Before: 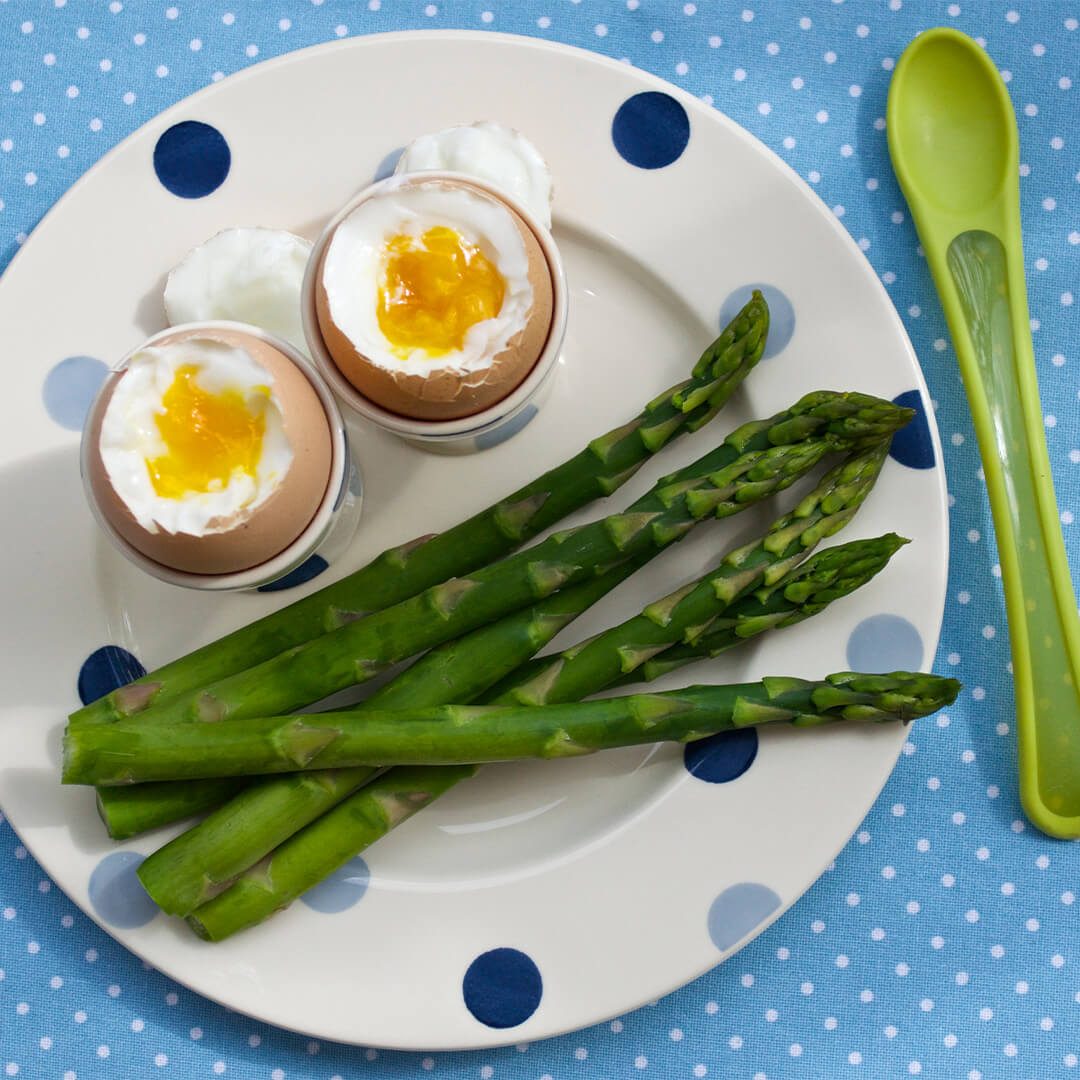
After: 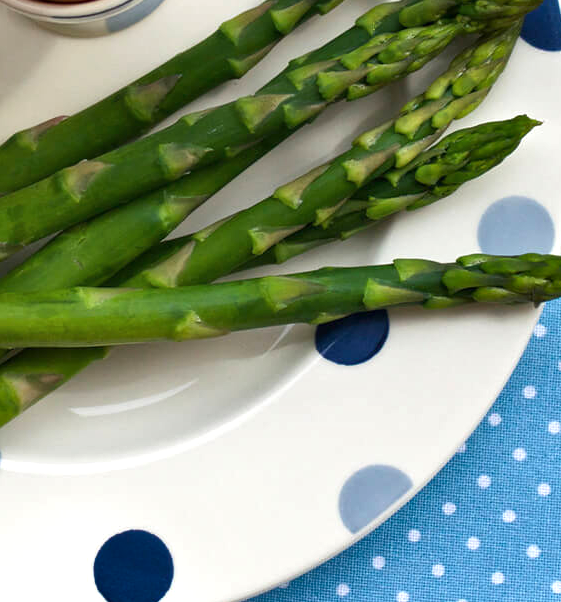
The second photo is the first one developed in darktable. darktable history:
crop: left 34.228%, top 38.739%, right 13.741%, bottom 5.345%
contrast brightness saturation: saturation -0.023
exposure: exposure 0.6 EV, compensate exposure bias true, compensate highlight preservation false
shadows and highlights: soften with gaussian
